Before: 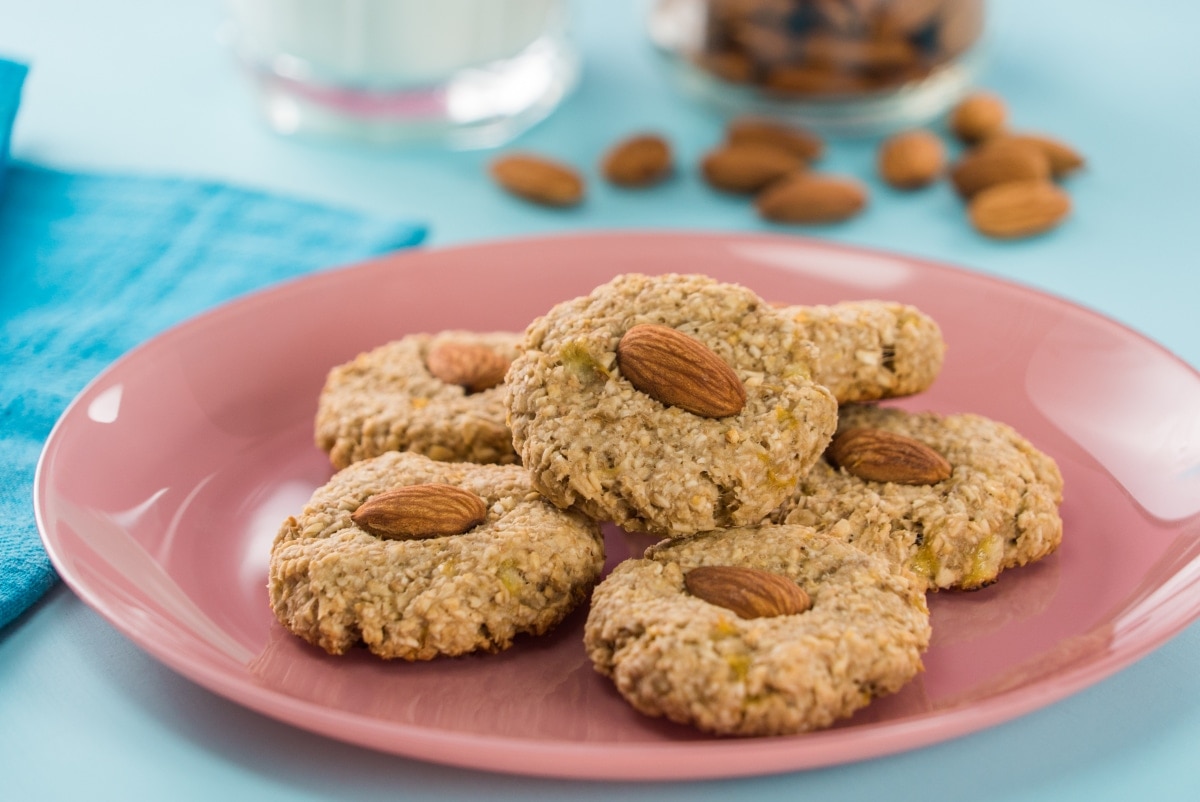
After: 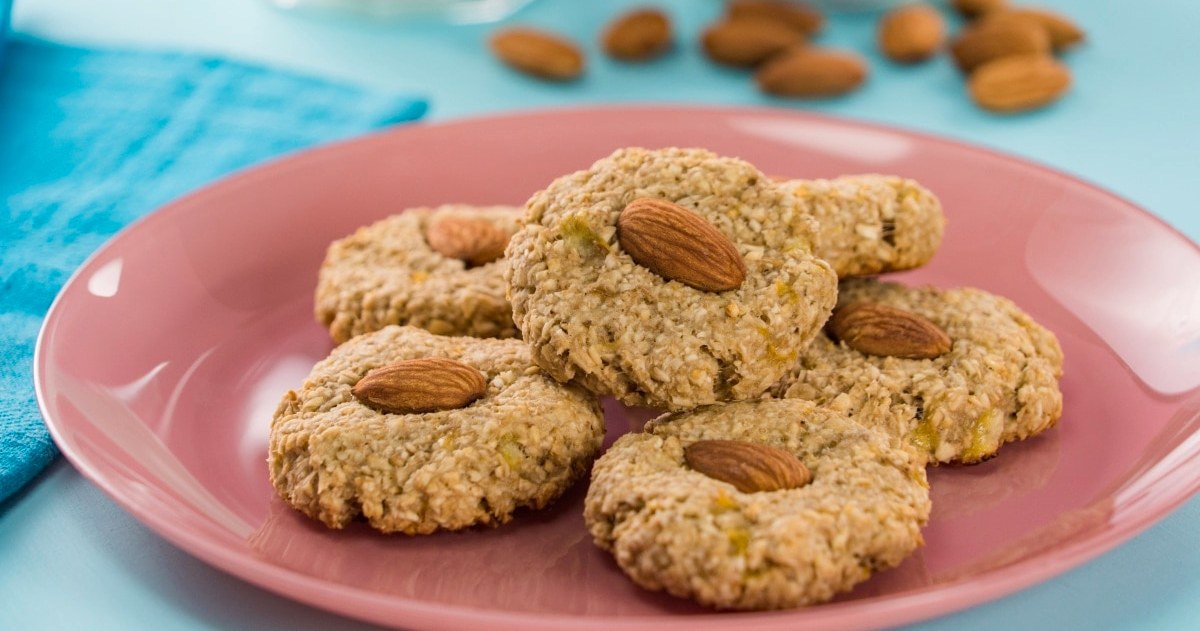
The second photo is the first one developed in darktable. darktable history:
crop and rotate: top 15.774%, bottom 5.506%
haze removal: compatibility mode true, adaptive false
